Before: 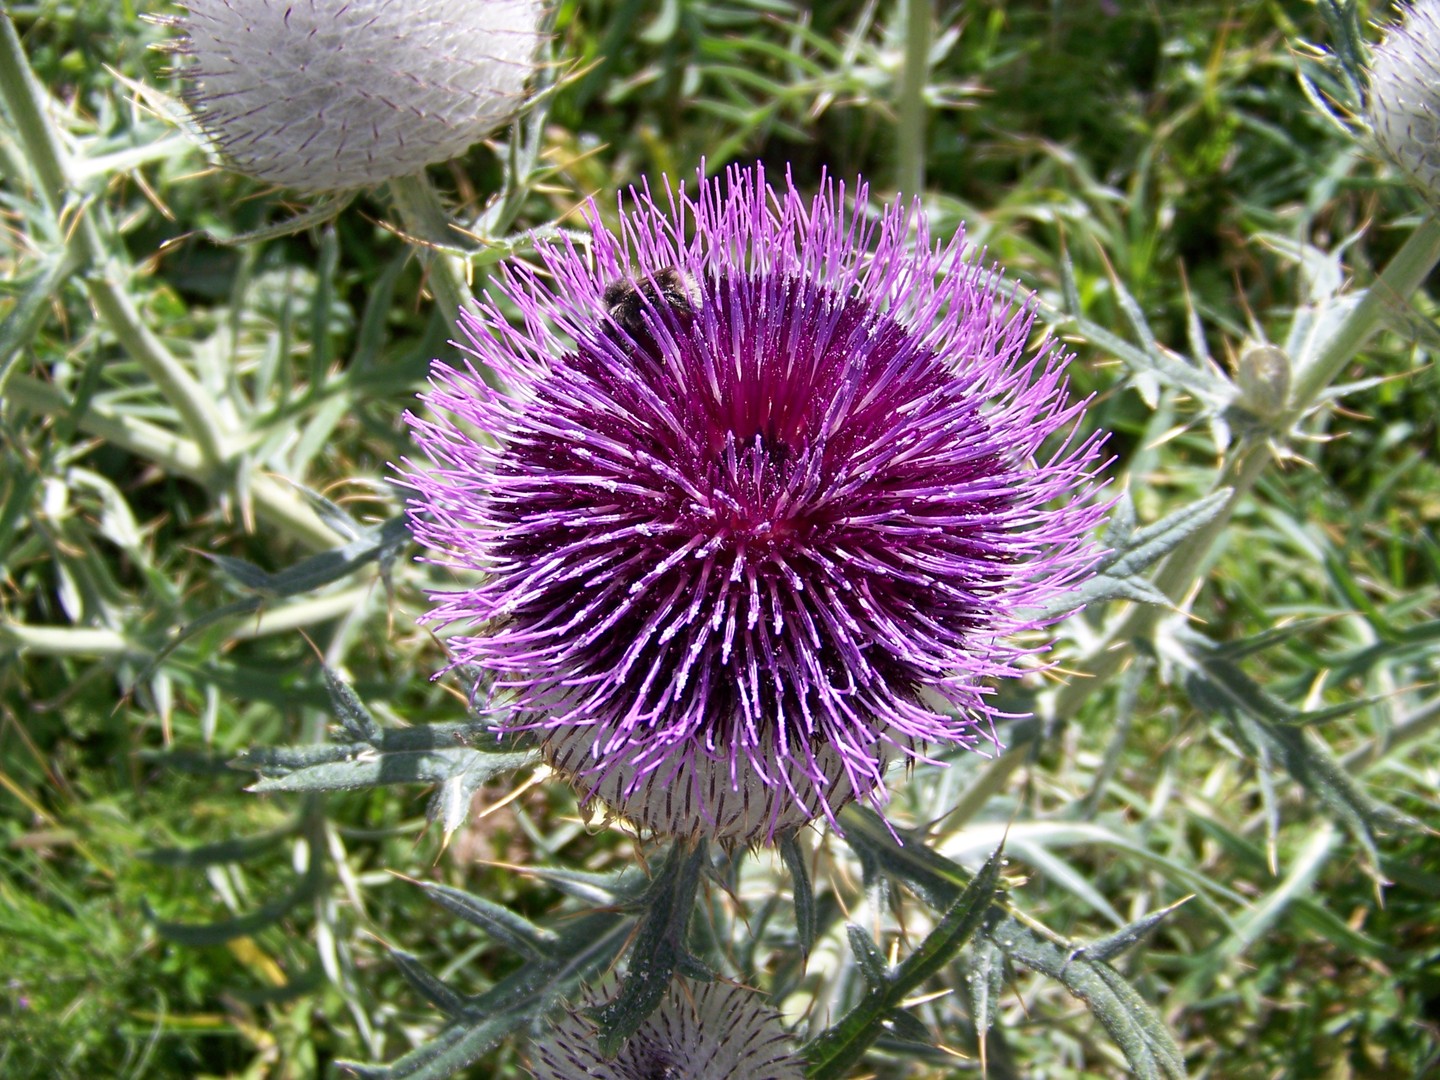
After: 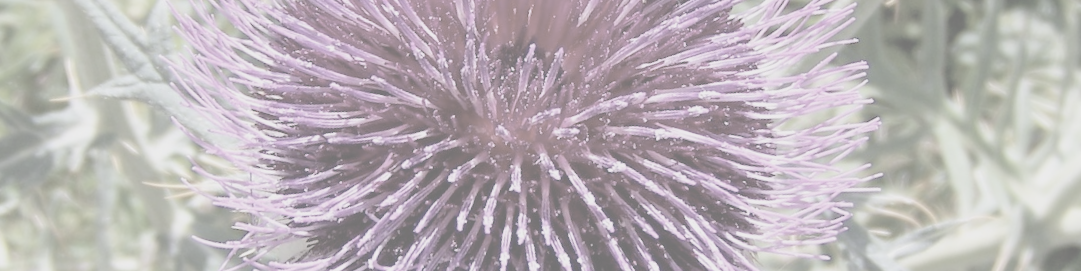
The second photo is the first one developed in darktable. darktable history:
crop and rotate: angle 16.12°, top 30.835%, bottom 35.653%
contrast brightness saturation: contrast -0.32, brightness 0.75, saturation -0.78
